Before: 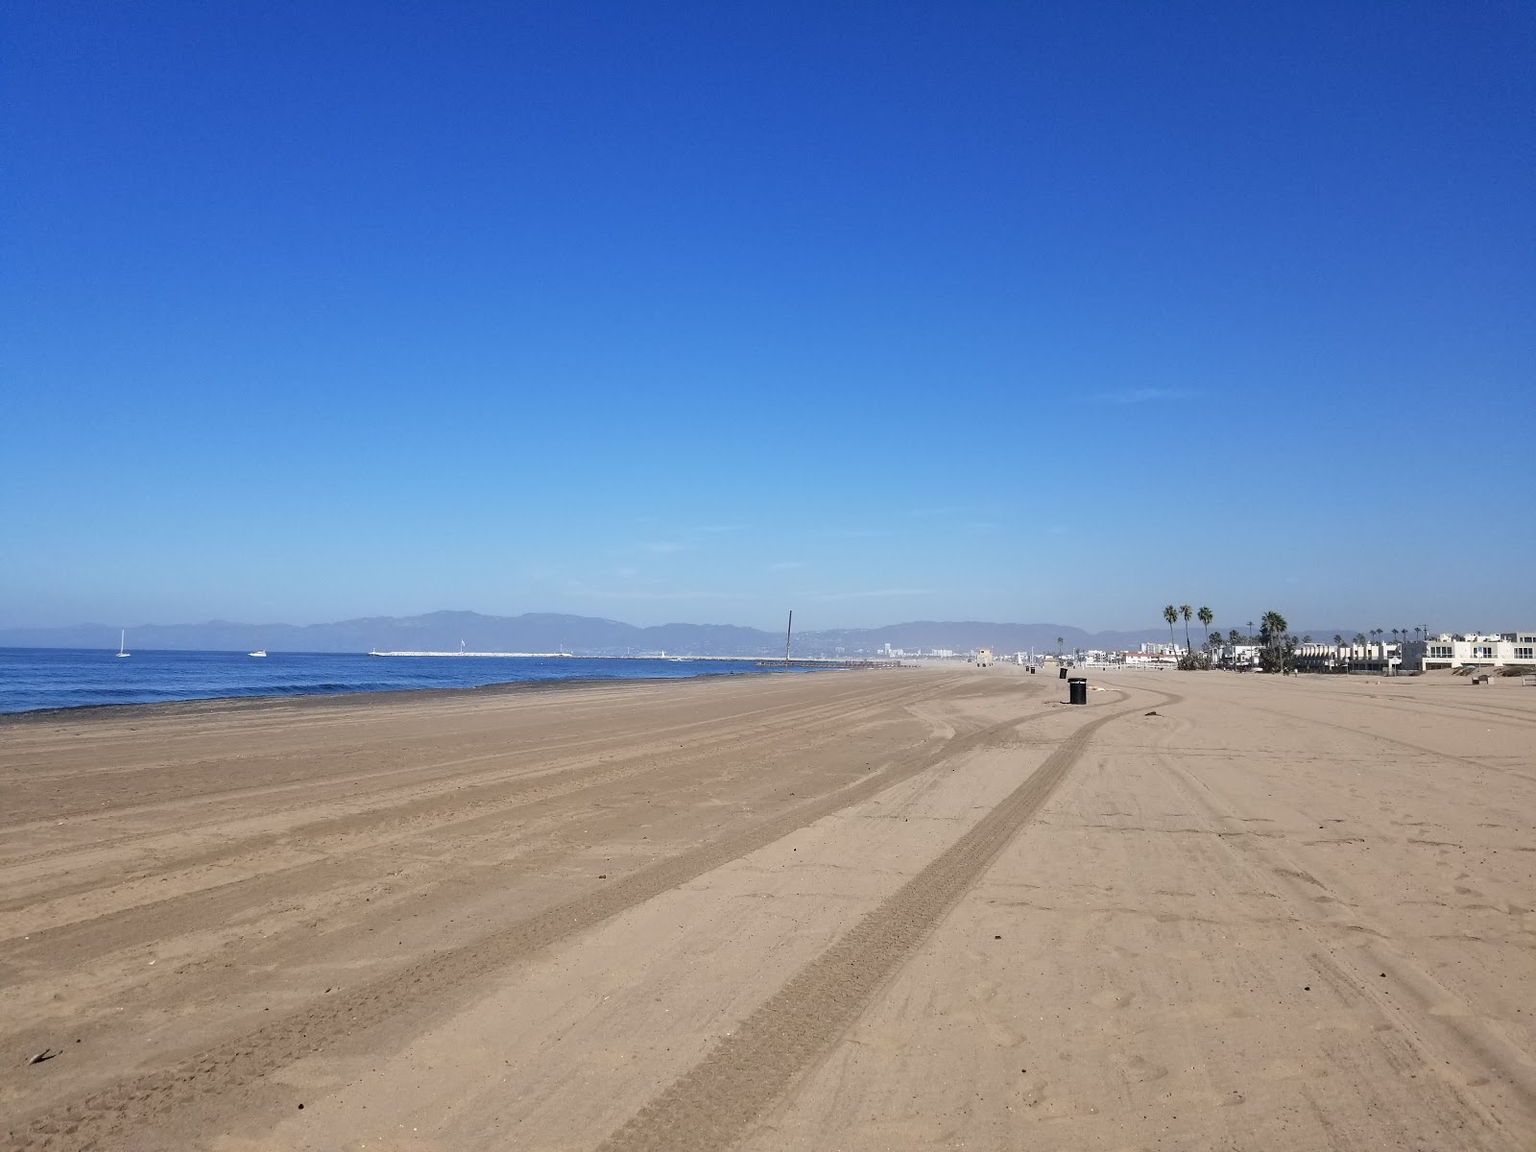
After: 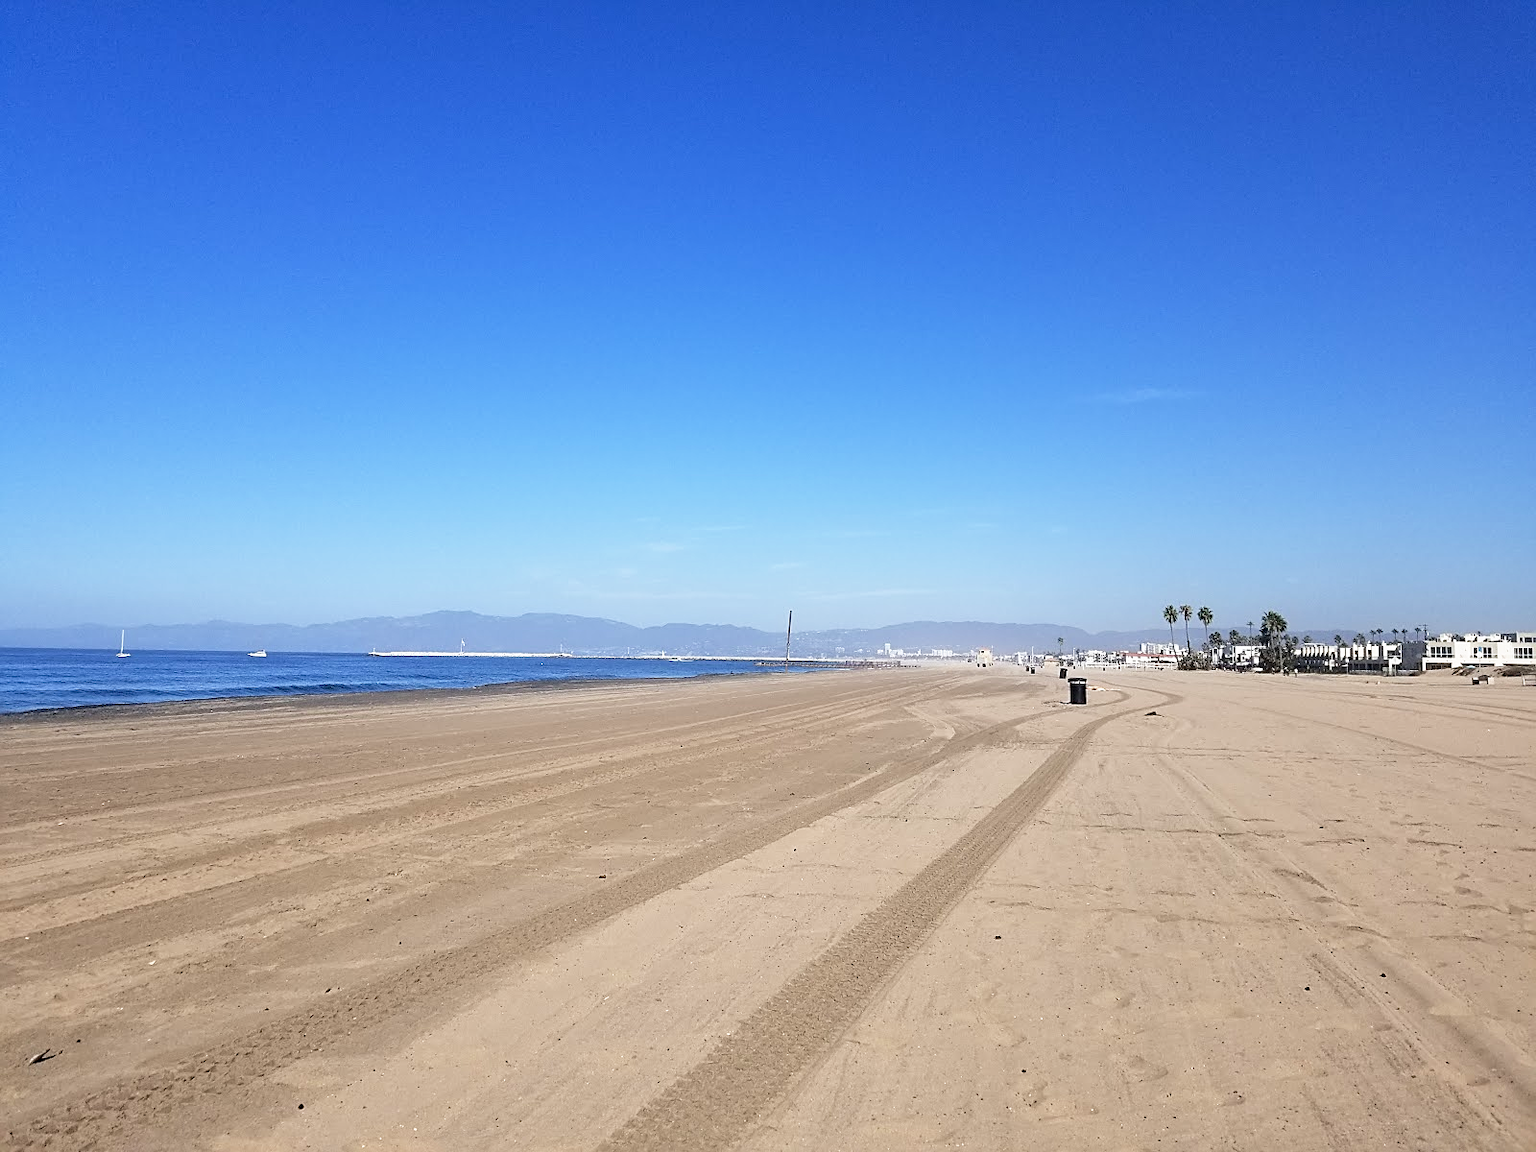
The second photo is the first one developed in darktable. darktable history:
base curve: curves: ch0 [(0, 0) (0.688, 0.865) (1, 1)], preserve colors none
sharpen: on, module defaults
